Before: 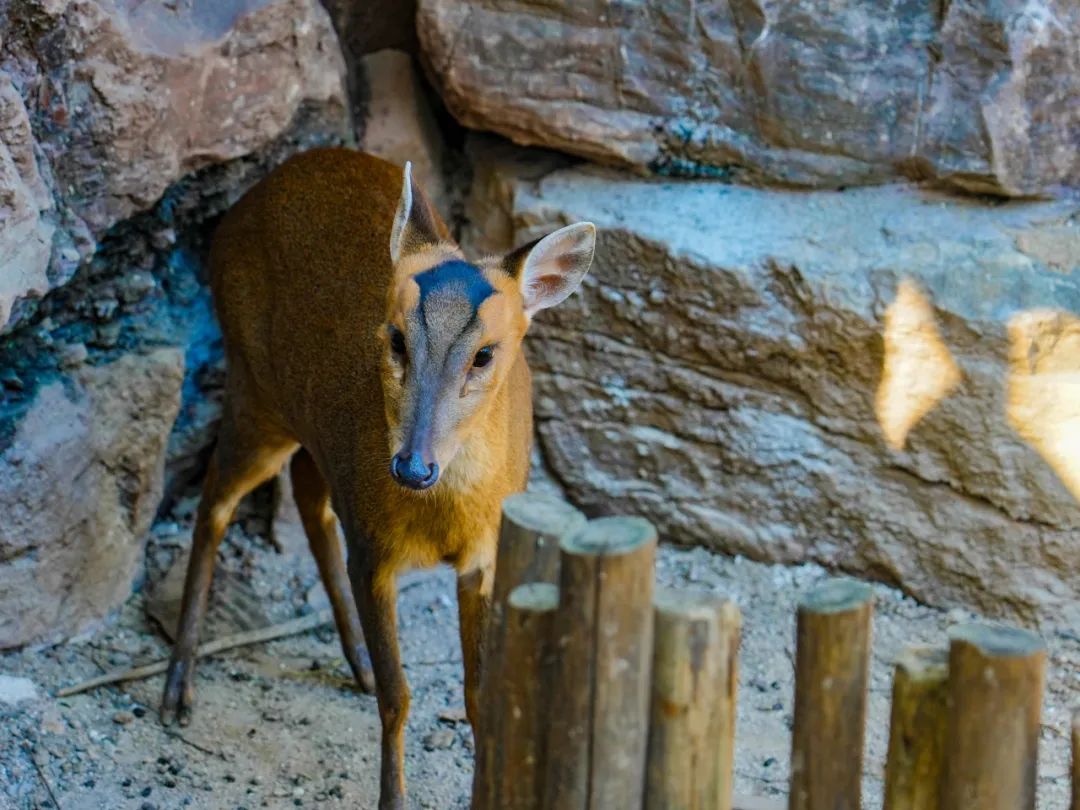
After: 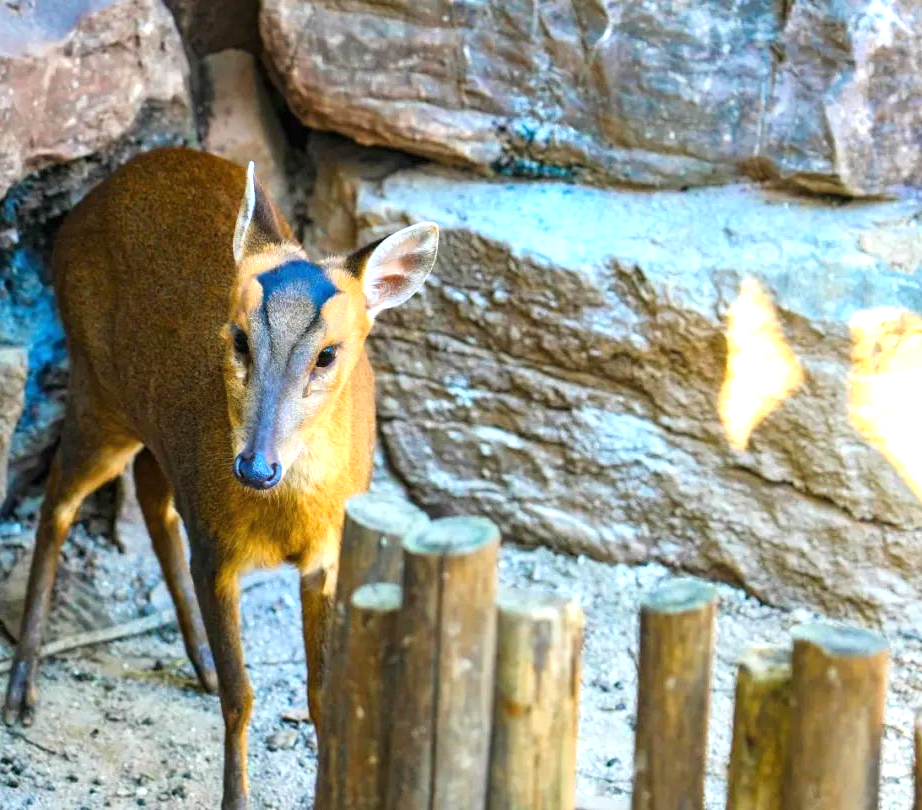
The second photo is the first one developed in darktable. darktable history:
exposure: black level correction 0, exposure 1.173 EV, compensate exposure bias true, compensate highlight preservation false
crop and rotate: left 14.584%
